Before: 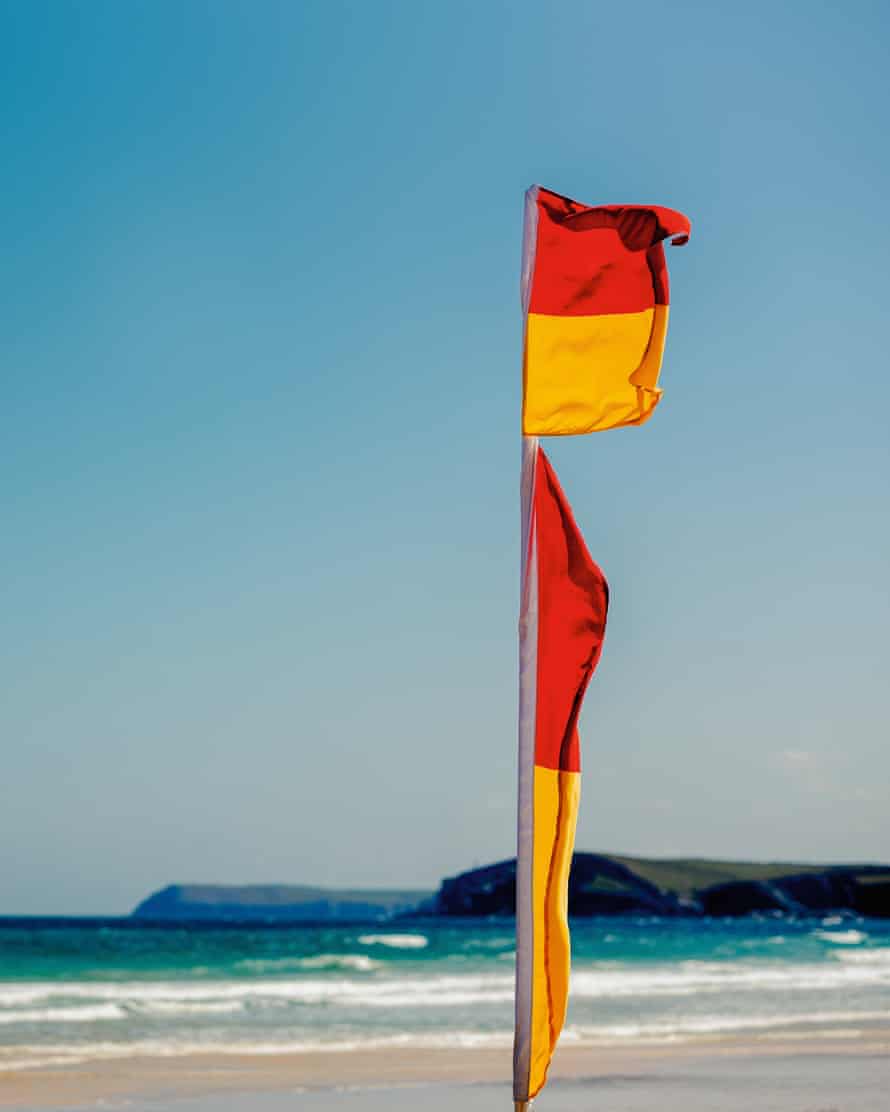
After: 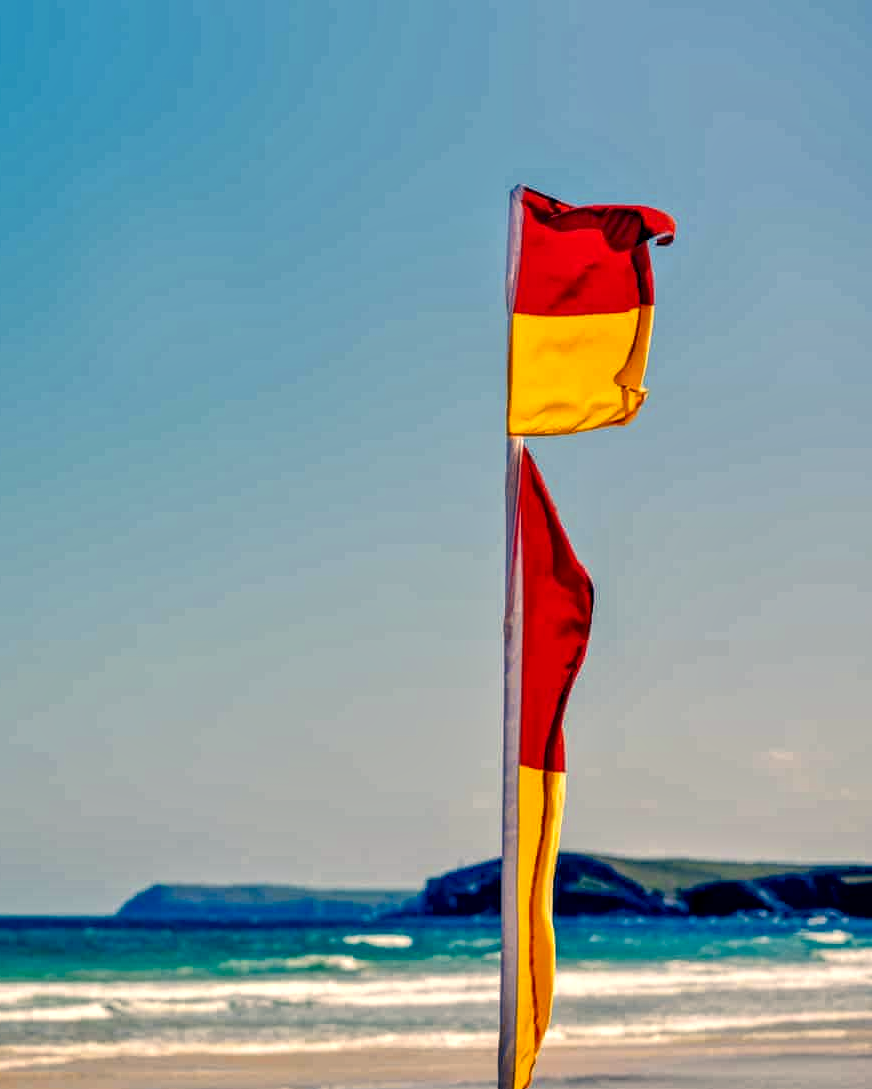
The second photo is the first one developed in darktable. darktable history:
tone equalizer: -7 EV 0.15 EV, -6 EV 0.6 EV, -5 EV 1.15 EV, -4 EV 1.33 EV, -3 EV 1.15 EV, -2 EV 0.6 EV, -1 EV 0.15 EV, mask exposure compensation -0.5 EV
crop: left 1.743%, right 0.268%, bottom 2.011%
shadows and highlights: shadows 22.7, highlights -48.71, soften with gaussian
local contrast: detail 160%
color correction: highlights a* 10.32, highlights b* 14.66, shadows a* -9.59, shadows b* -15.02
